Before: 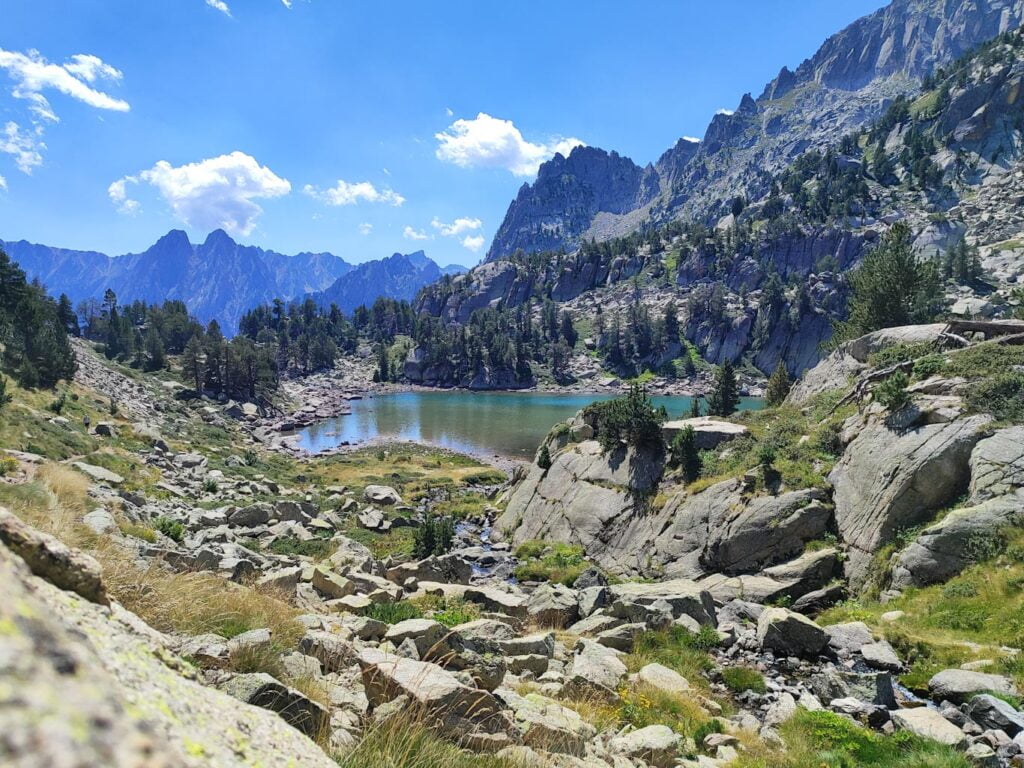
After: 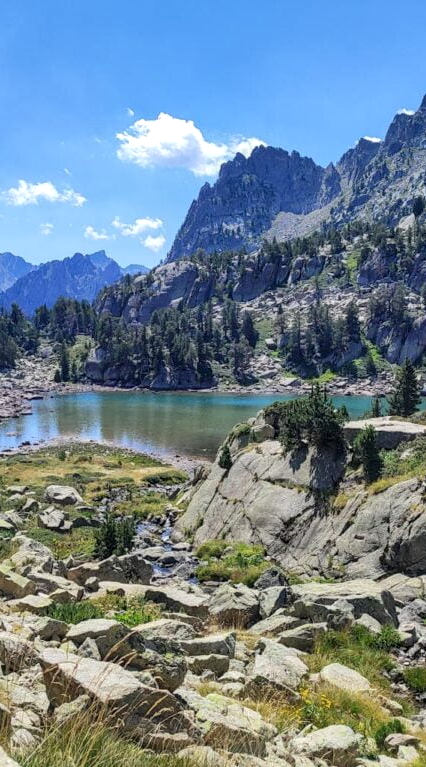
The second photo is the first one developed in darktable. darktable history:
crop: left 31.229%, right 27.105%
local contrast: on, module defaults
